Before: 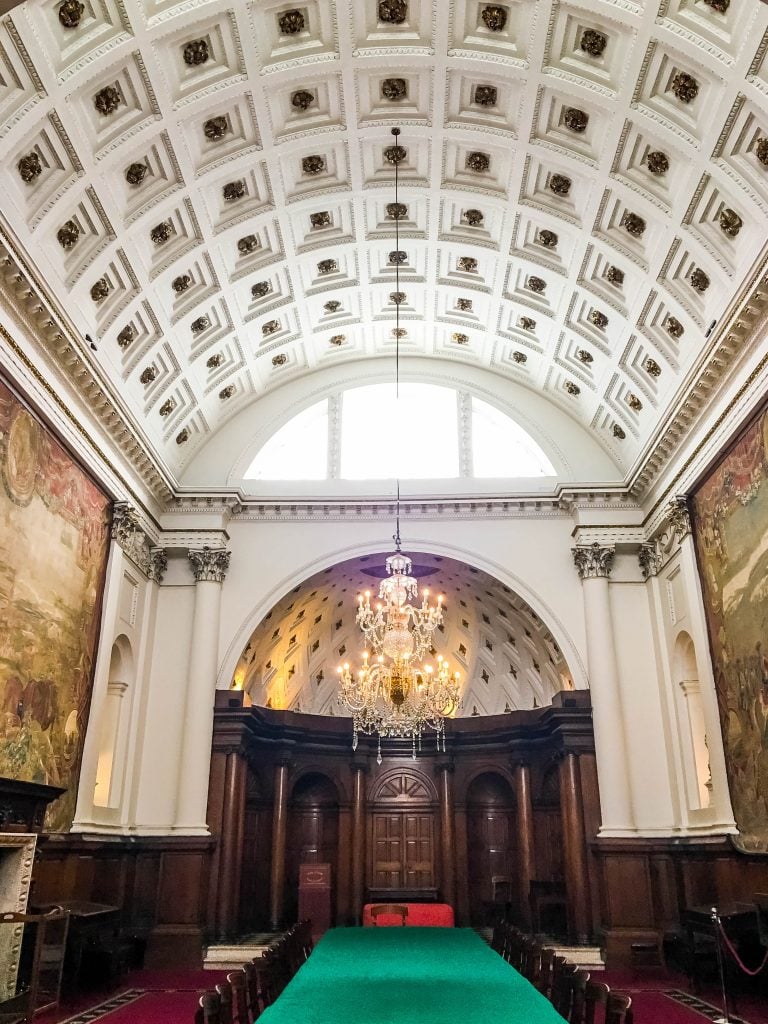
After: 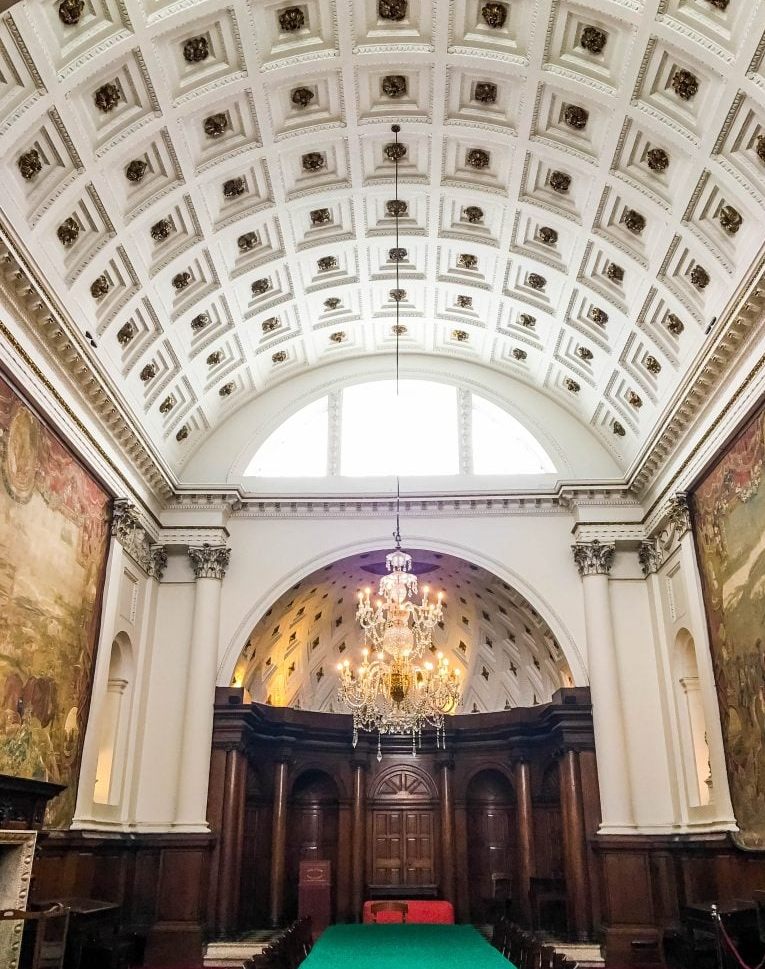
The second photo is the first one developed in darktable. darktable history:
crop: top 0.324%, right 0.264%, bottom 5.038%
